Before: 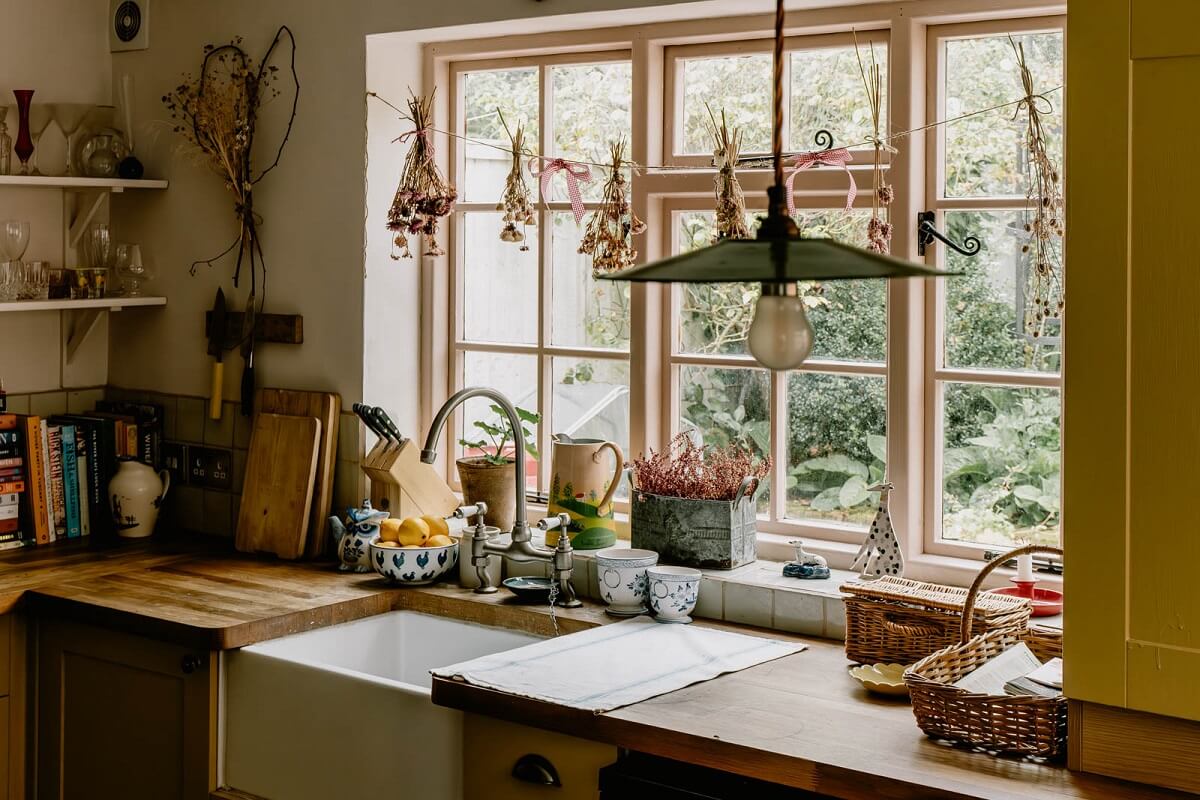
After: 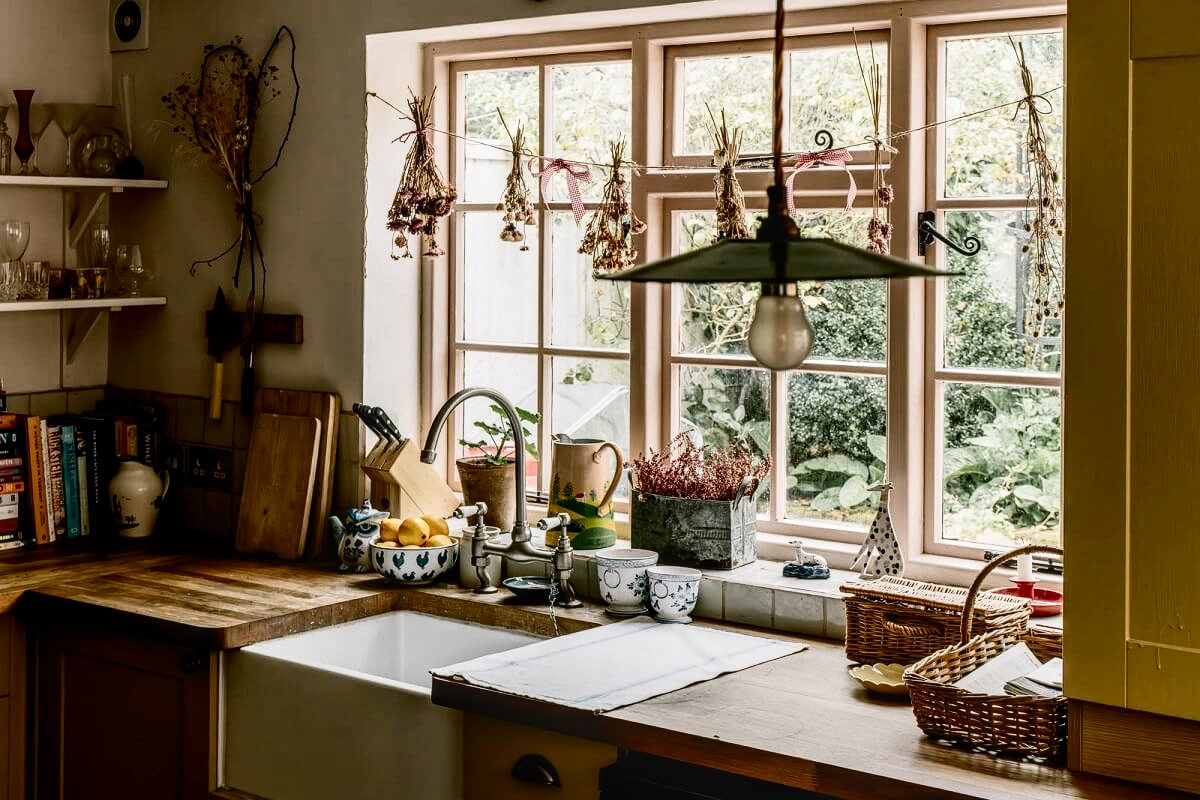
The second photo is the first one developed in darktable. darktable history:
contrast brightness saturation: contrast 0.28
local contrast: on, module defaults
